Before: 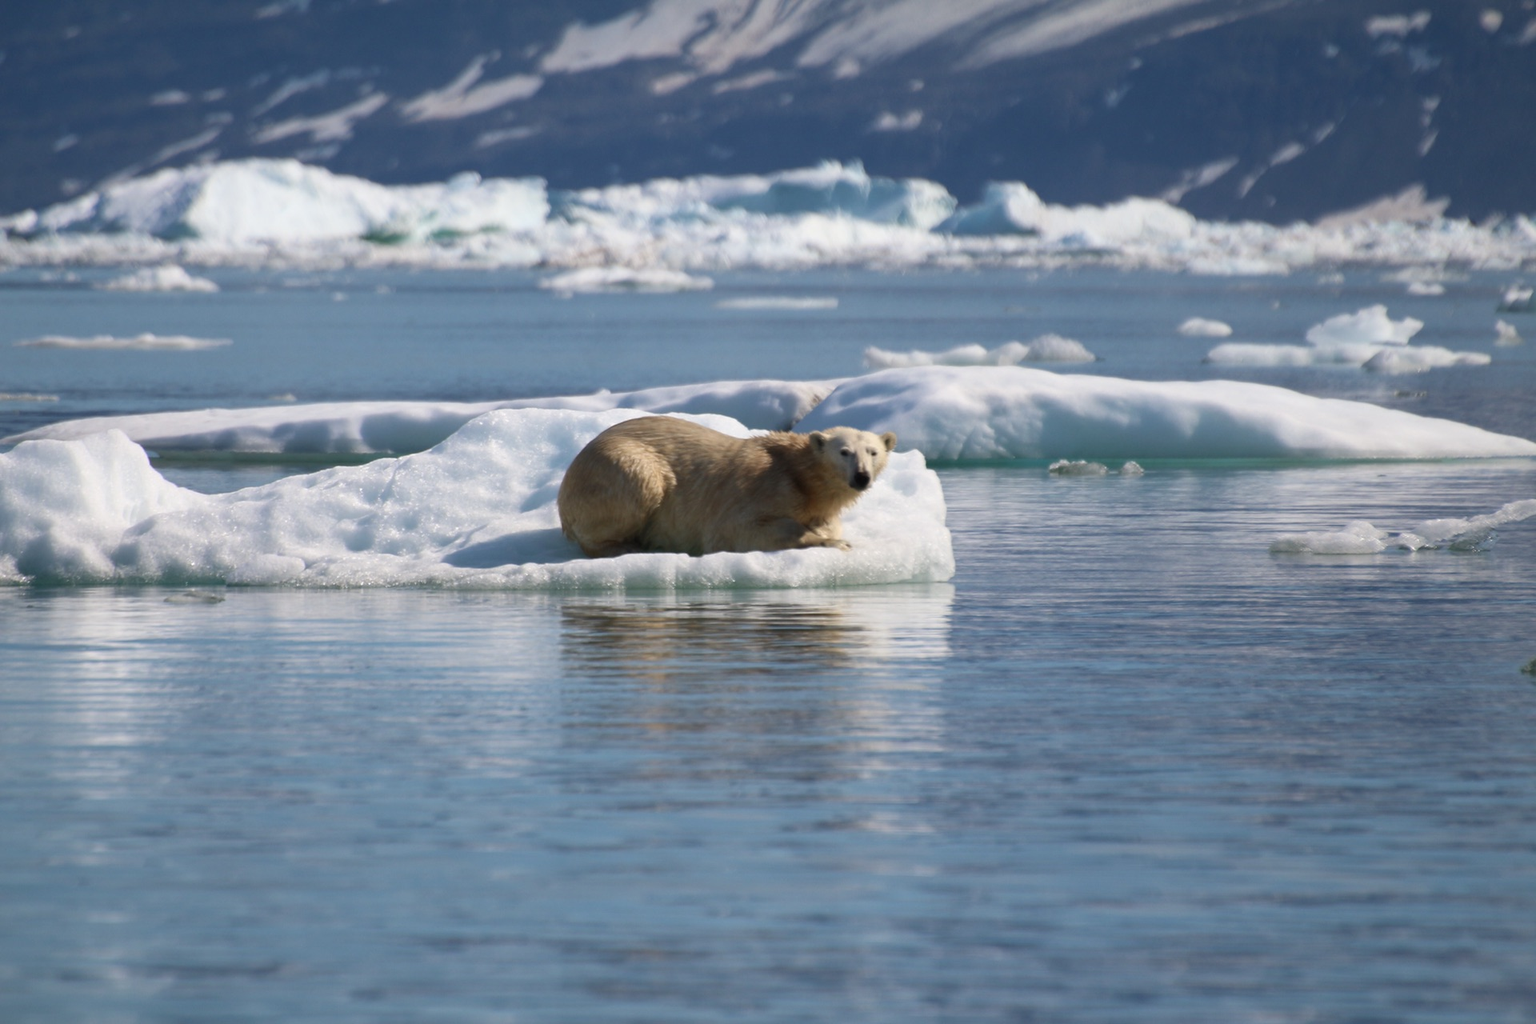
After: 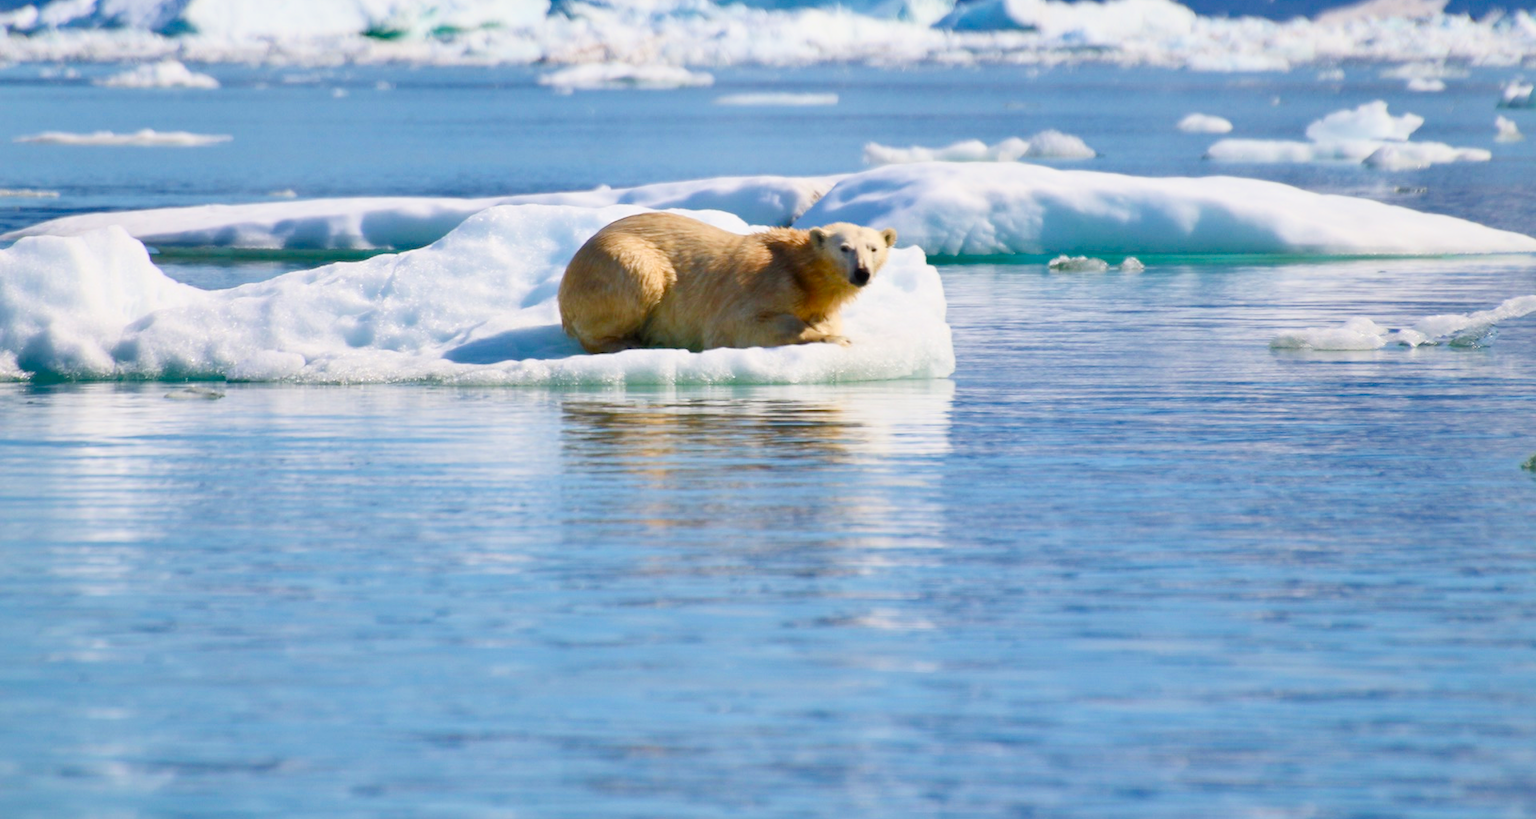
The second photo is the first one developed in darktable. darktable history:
shadows and highlights: shadows 12, white point adjustment 1.2, soften with gaussian
contrast brightness saturation: contrast 0.09, saturation 0.28
crop and rotate: top 19.998%
exposure: exposure 1.25 EV, compensate exposure bias true, compensate highlight preservation false
filmic rgb: black relative exposure -7.65 EV, white relative exposure 4.56 EV, hardness 3.61
color balance rgb: perceptual saturation grading › global saturation 20%, perceptual saturation grading › highlights 2.68%, perceptual saturation grading › shadows 50%
